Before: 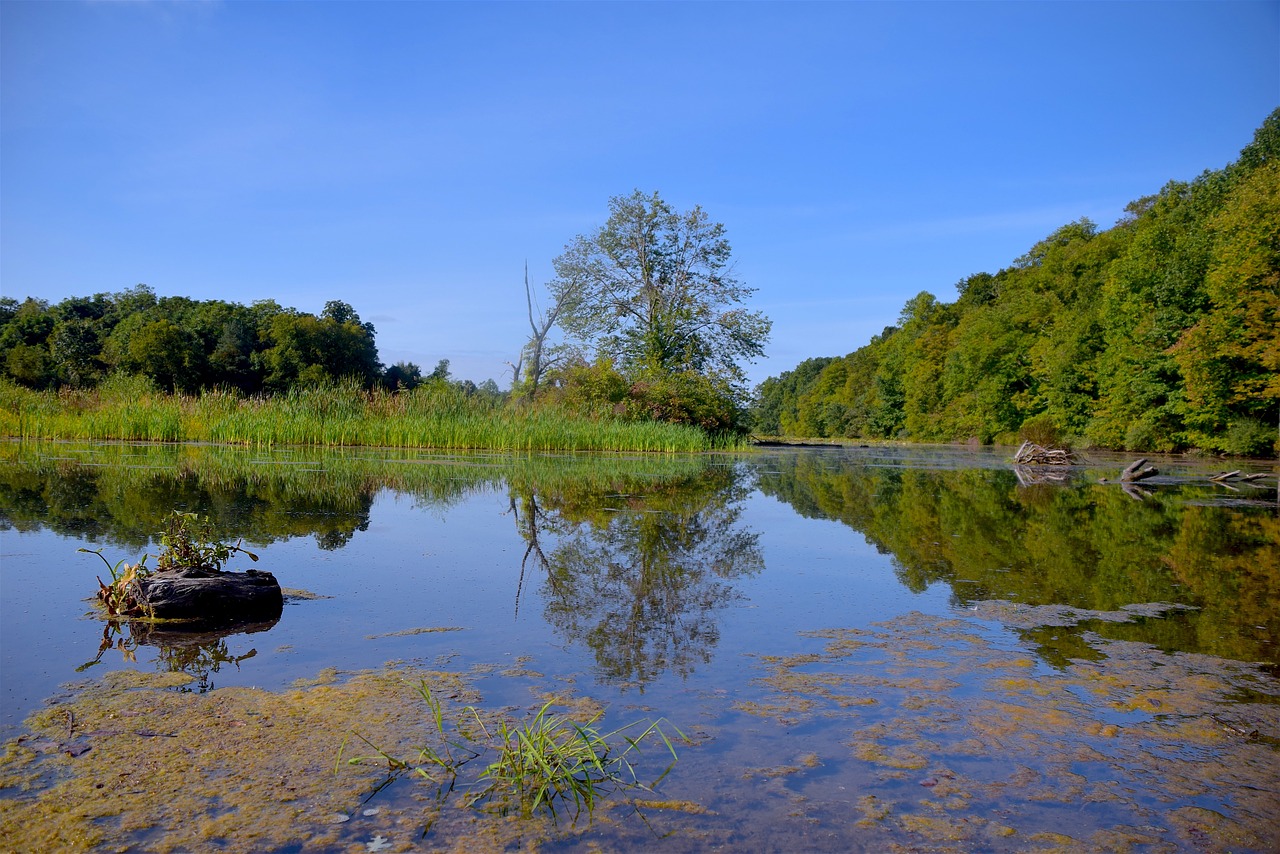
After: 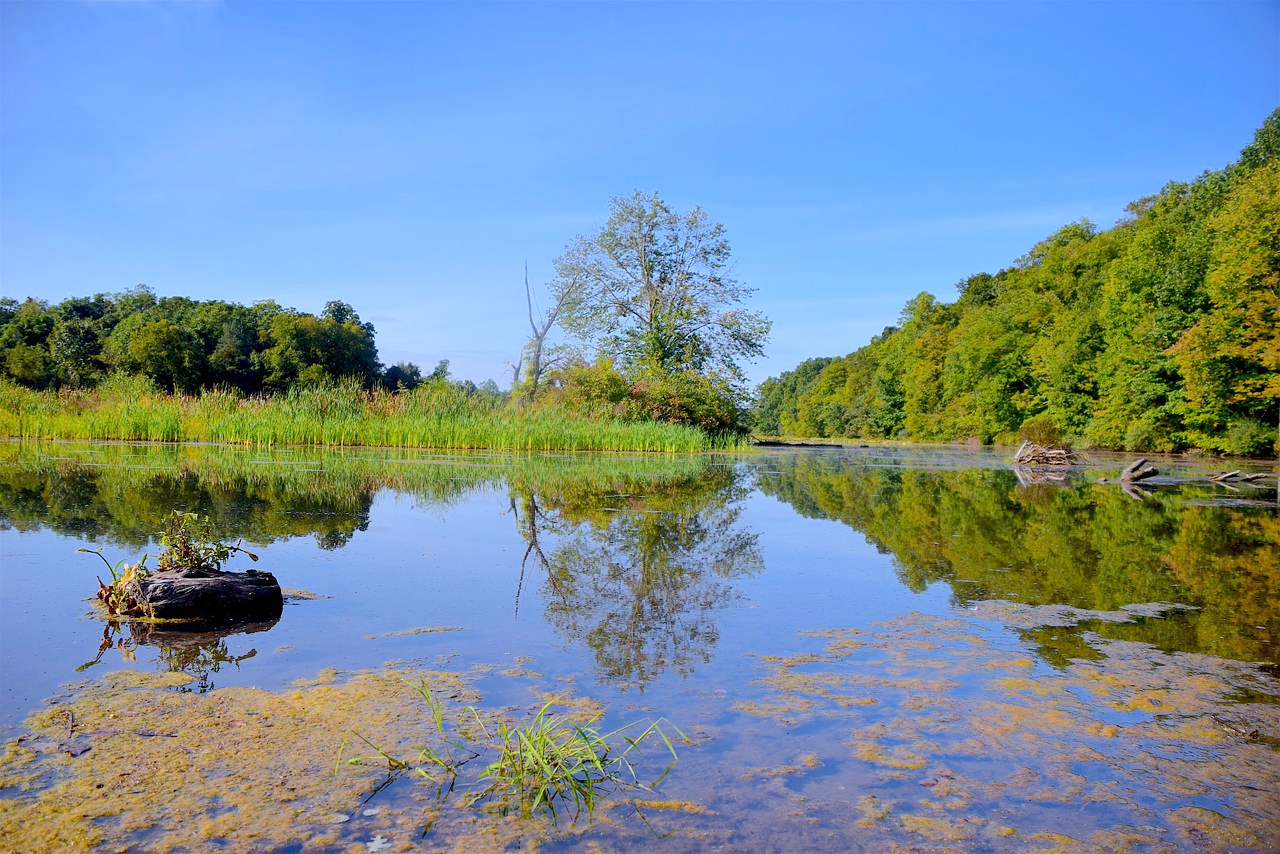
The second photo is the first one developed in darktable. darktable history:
exposure: compensate exposure bias true, compensate highlight preservation false
tone equalizer: -8 EV 0.988 EV, -7 EV 0.96 EV, -6 EV 1 EV, -5 EV 1 EV, -4 EV 0.996 EV, -3 EV 0.75 EV, -2 EV 0.494 EV, -1 EV 0.23 EV, edges refinement/feathering 500, mask exposure compensation -1.57 EV, preserve details no
